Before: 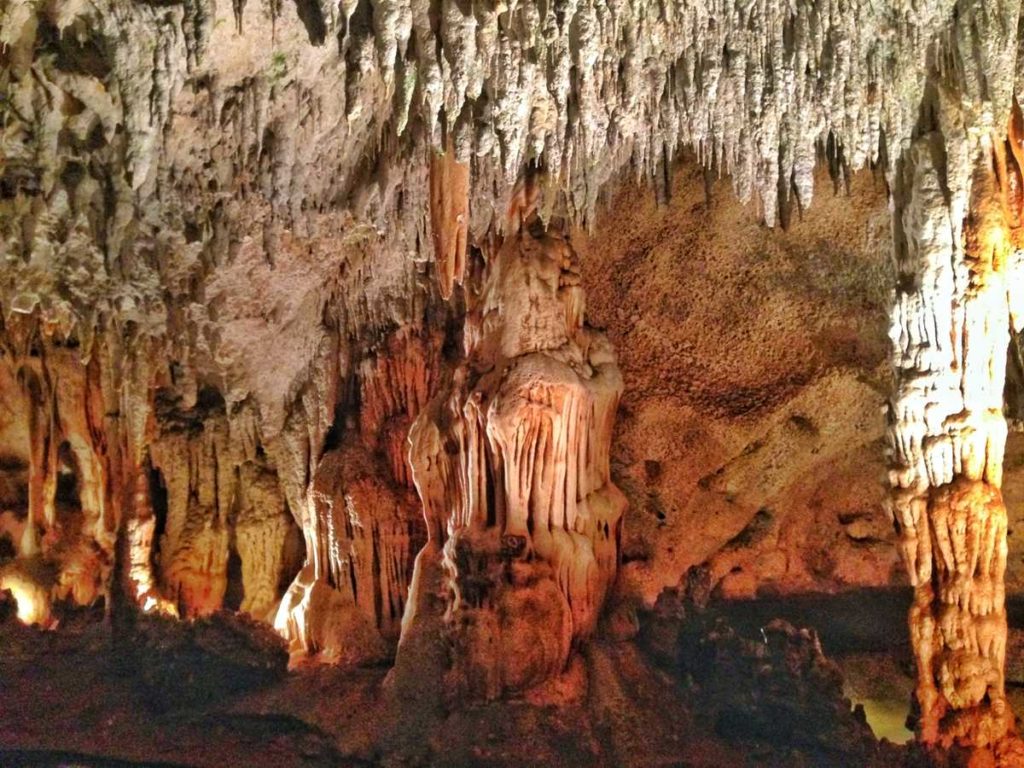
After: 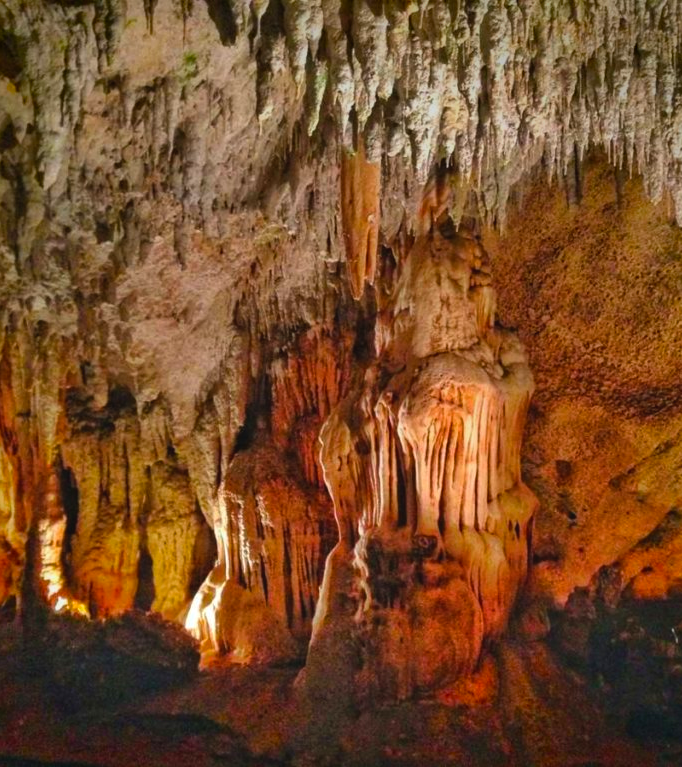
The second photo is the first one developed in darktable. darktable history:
crop and rotate: left 8.786%, right 24.548%
vignetting: fall-off start 88.53%, fall-off radius 44.2%, saturation 0.376, width/height ratio 1.161
color balance rgb: linear chroma grading › global chroma 33.4%
exposure: black level correction -0.005, exposure 0.054 EV, compensate highlight preservation false
graduated density: on, module defaults
